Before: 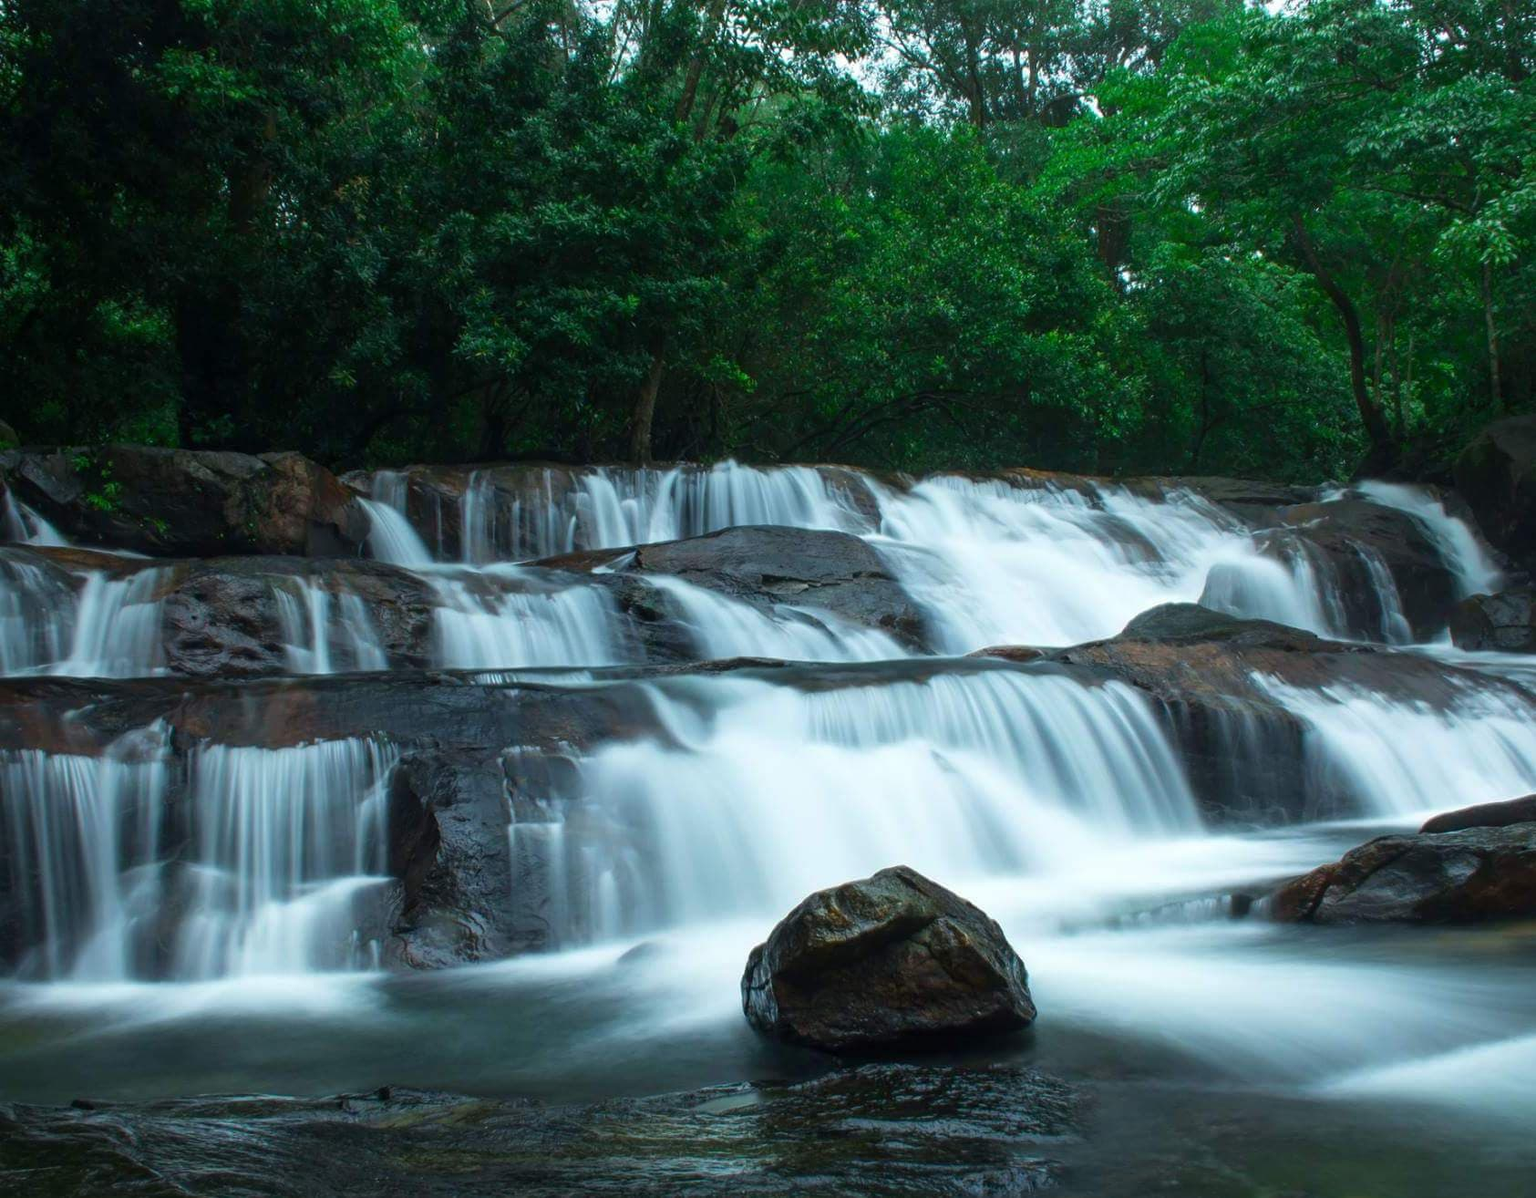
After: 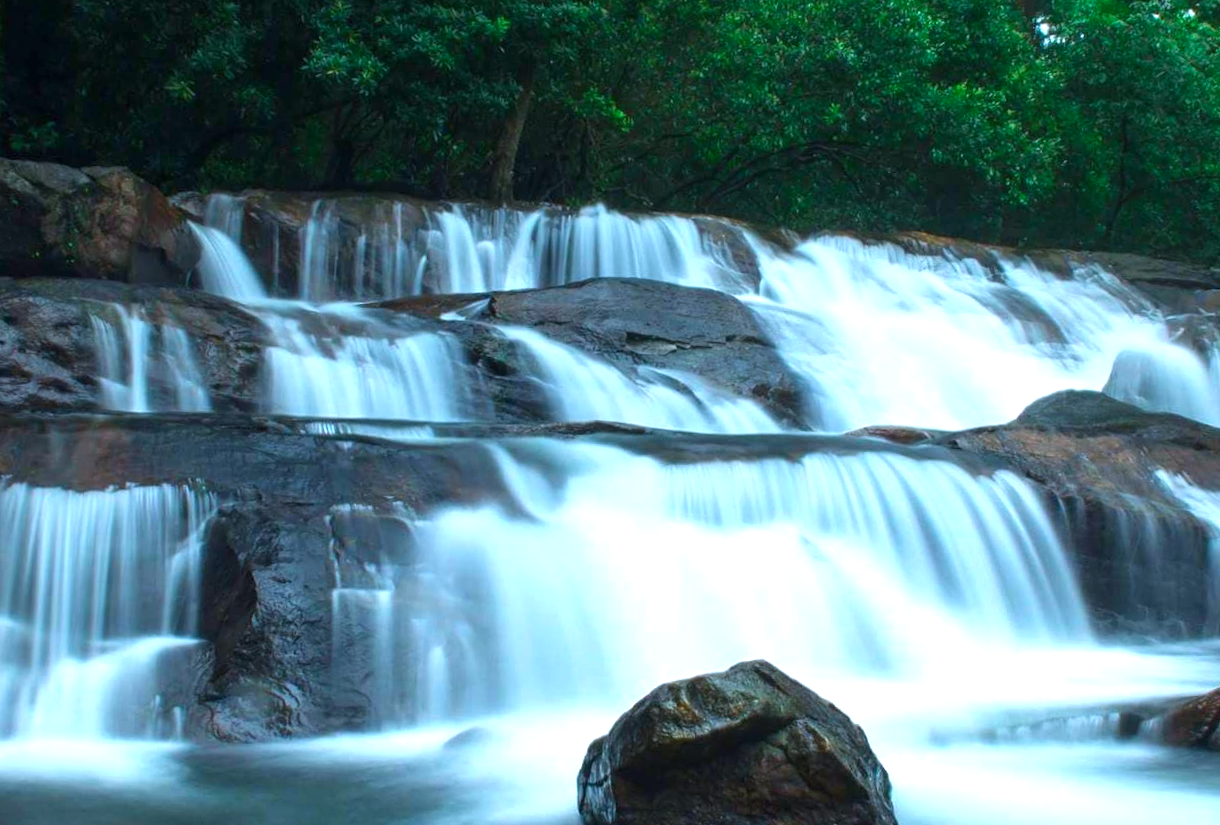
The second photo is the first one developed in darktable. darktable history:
color calibration: x 0.367, y 0.379, temperature 4395.86 K
exposure: exposure 0.6 EV, compensate highlight preservation false
crop and rotate: angle -3.37°, left 9.79%, top 20.73%, right 12.42%, bottom 11.82%
